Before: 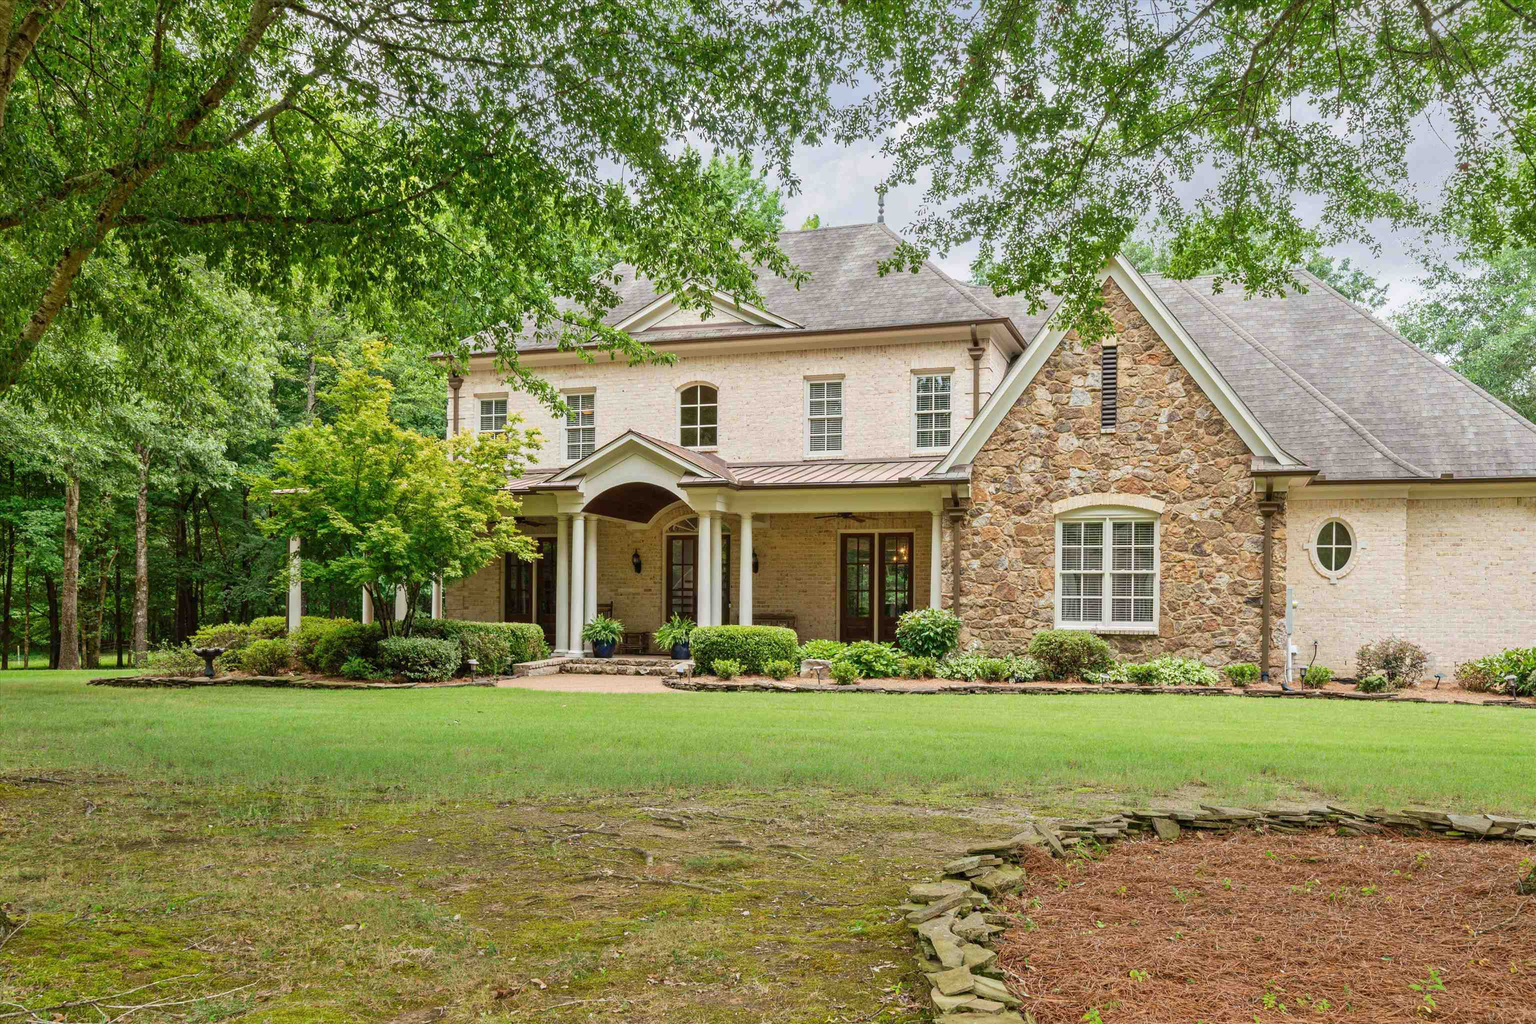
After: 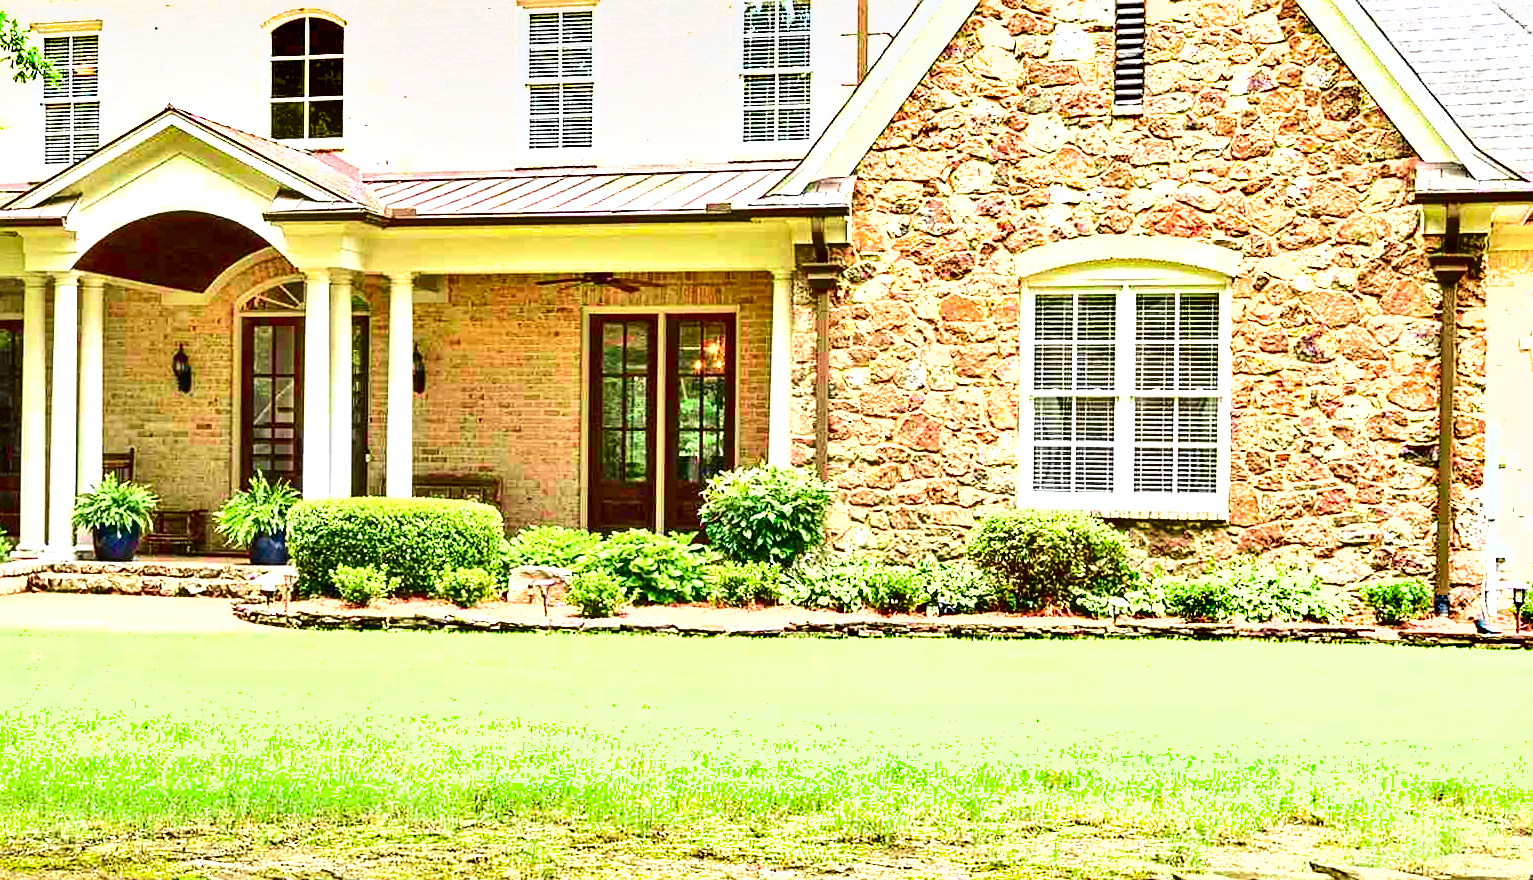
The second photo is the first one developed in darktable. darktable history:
tone curve: curves: ch0 [(0, 0.01) (0.133, 0.057) (0.338, 0.327) (0.494, 0.55) (0.726, 0.807) (1, 1)]; ch1 [(0, 0) (0.346, 0.324) (0.45, 0.431) (0.5, 0.5) (0.522, 0.517) (0.543, 0.578) (1, 1)]; ch2 [(0, 0) (0.44, 0.424) (0.501, 0.499) (0.564, 0.611) (0.622, 0.667) (0.707, 0.746) (1, 1)], color space Lab, independent channels, preserve colors none
crop: left 35.03%, top 36.625%, right 14.663%, bottom 20.057%
white balance: red 0.983, blue 1.036
sharpen: on, module defaults
exposure: black level correction 0, exposure 1.625 EV, compensate exposure bias true, compensate highlight preservation false
shadows and highlights: shadows 53, soften with gaussian
rotate and perspective: rotation 0.192°, lens shift (horizontal) -0.015, crop left 0.005, crop right 0.996, crop top 0.006, crop bottom 0.99
